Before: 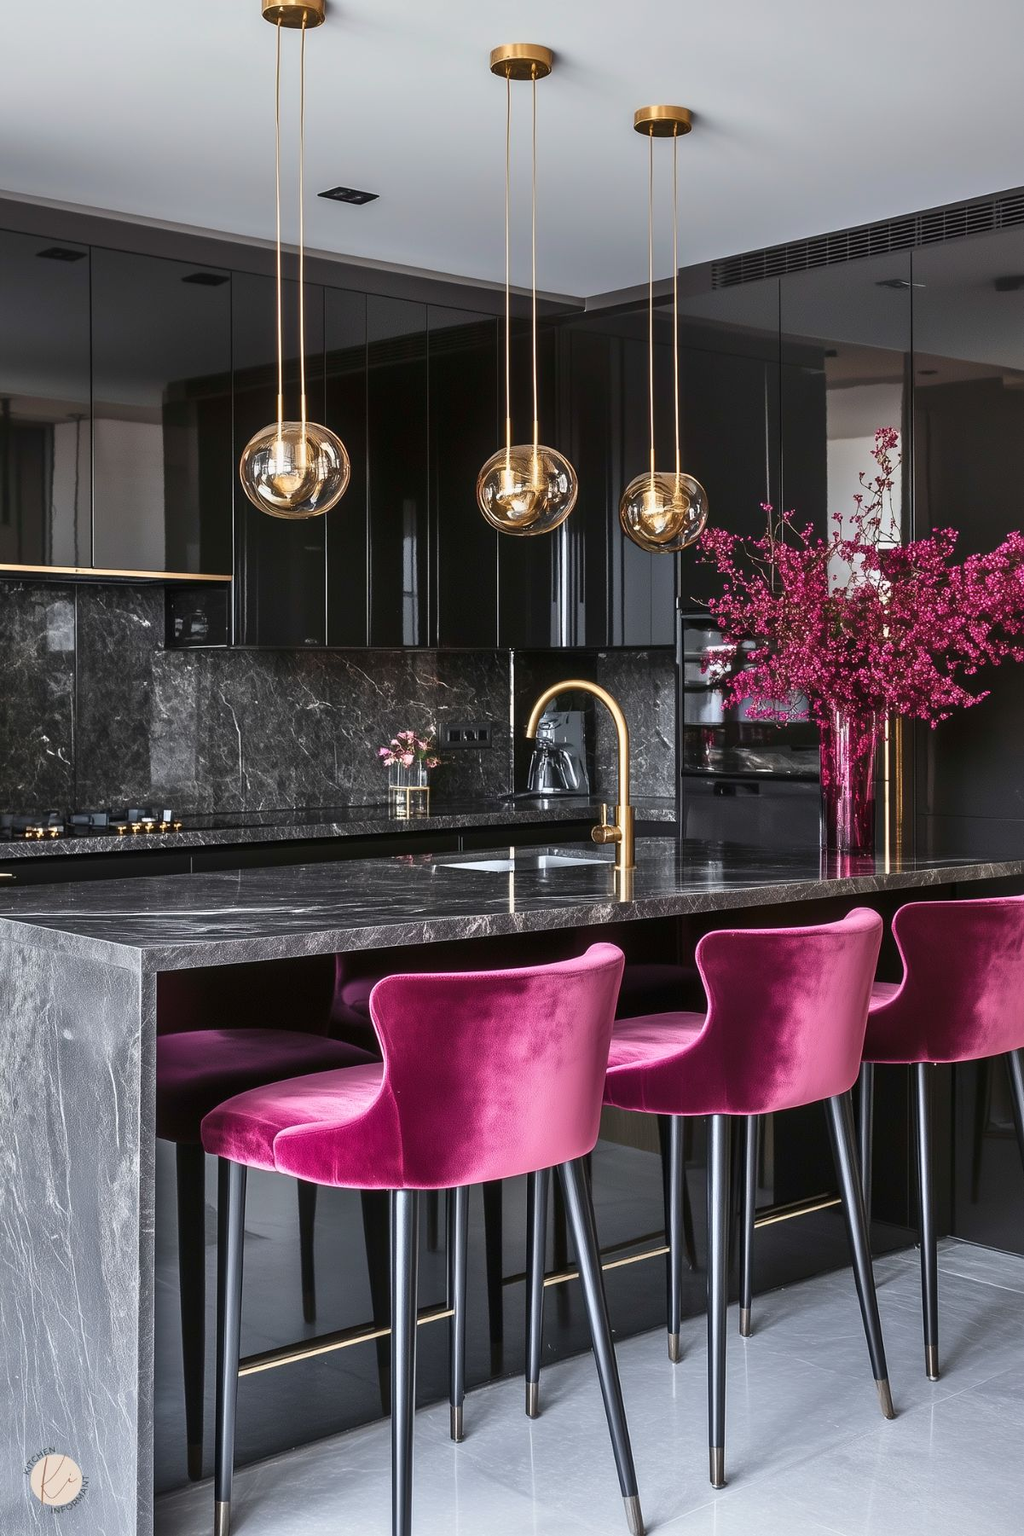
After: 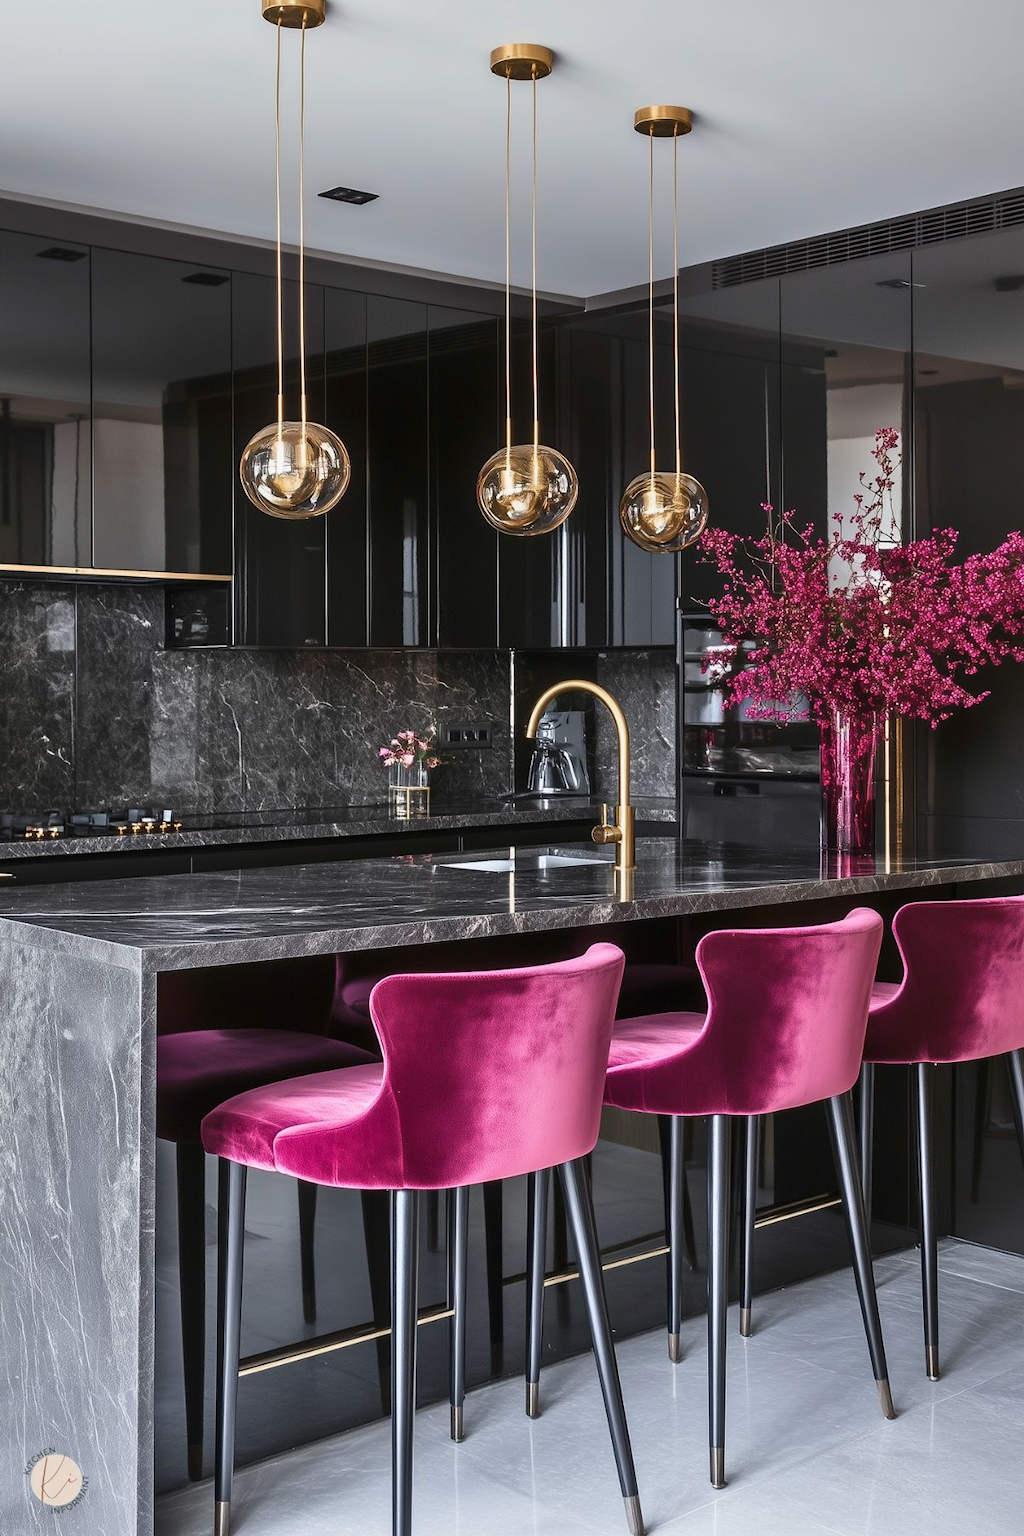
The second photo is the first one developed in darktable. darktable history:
color zones: curves: ch0 [(0, 0.5) (0.143, 0.5) (0.286, 0.456) (0.429, 0.5) (0.571, 0.5) (0.714, 0.5) (0.857, 0.5) (1, 0.5)]; ch1 [(0, 0.5) (0.143, 0.5) (0.286, 0.422) (0.429, 0.5) (0.571, 0.5) (0.714, 0.5) (0.857, 0.5) (1, 0.5)]
